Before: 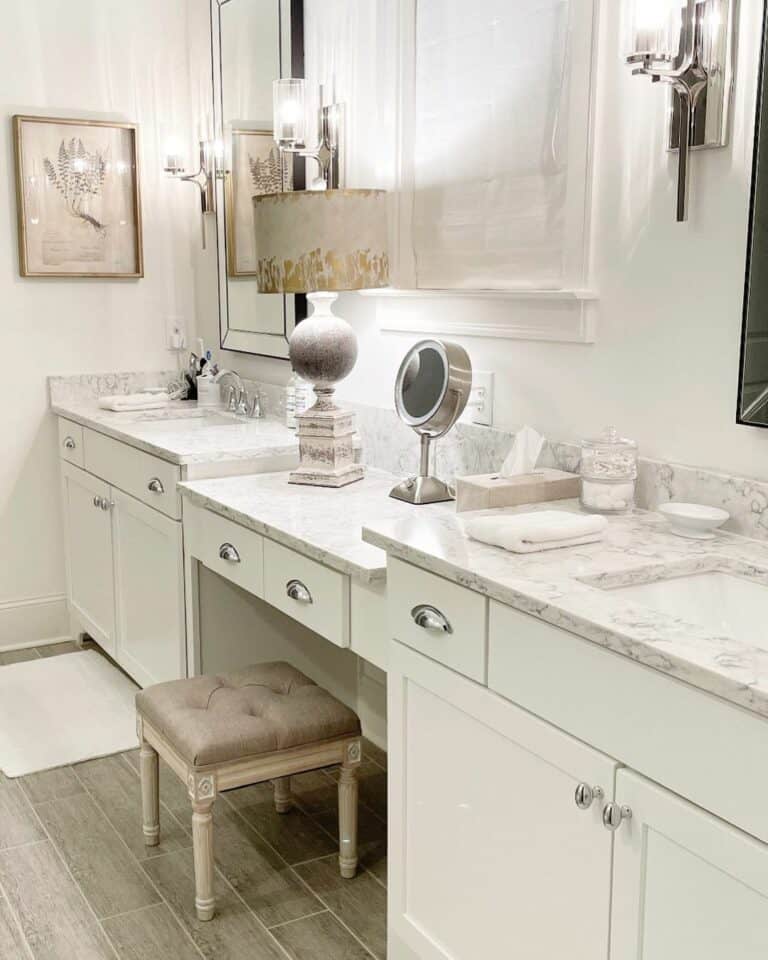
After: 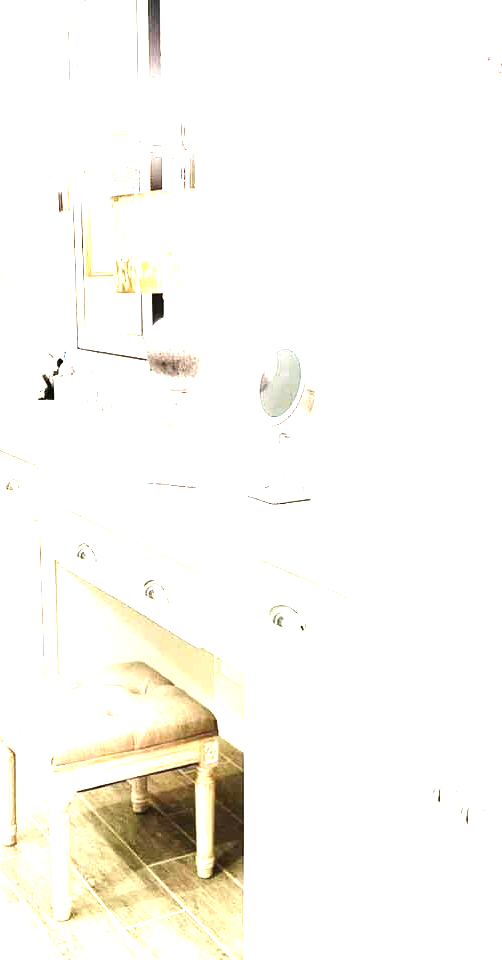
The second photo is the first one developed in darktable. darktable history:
crop and rotate: left 18.633%, right 15.914%
tone equalizer: -8 EV -0.732 EV, -7 EV -0.734 EV, -6 EV -0.634 EV, -5 EV -0.389 EV, -3 EV 0.403 EV, -2 EV 0.6 EV, -1 EV 0.682 EV, +0 EV 0.744 EV, edges refinement/feathering 500, mask exposure compensation -1.57 EV, preserve details no
exposure: black level correction 0, exposure 2.307 EV, compensate highlight preservation false
